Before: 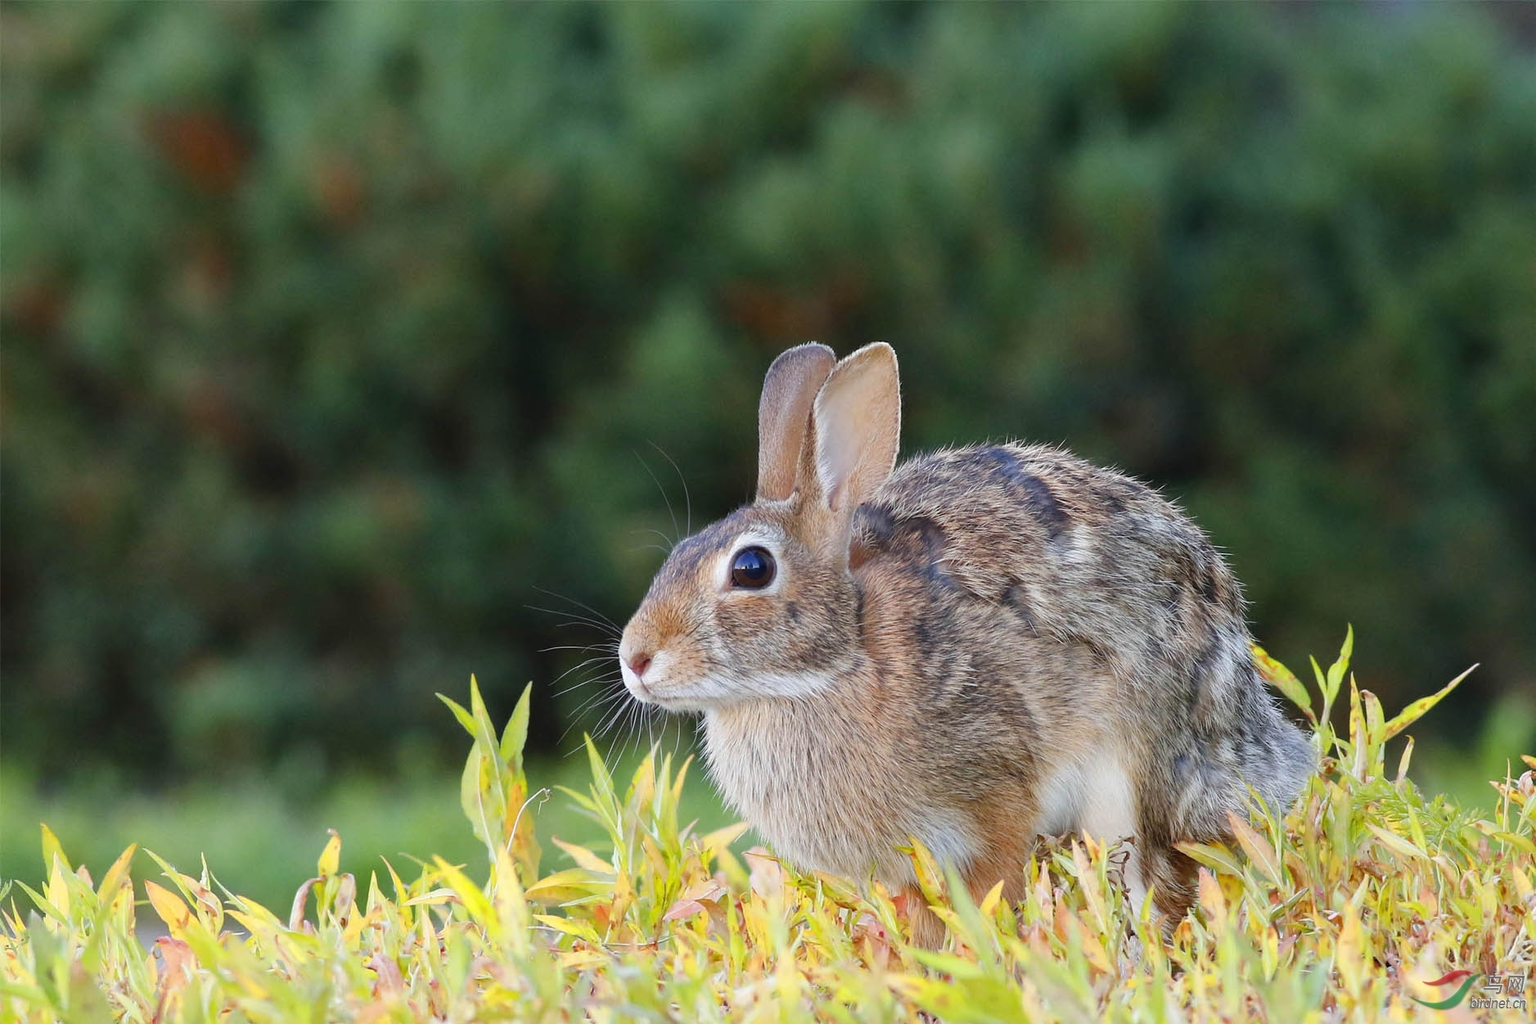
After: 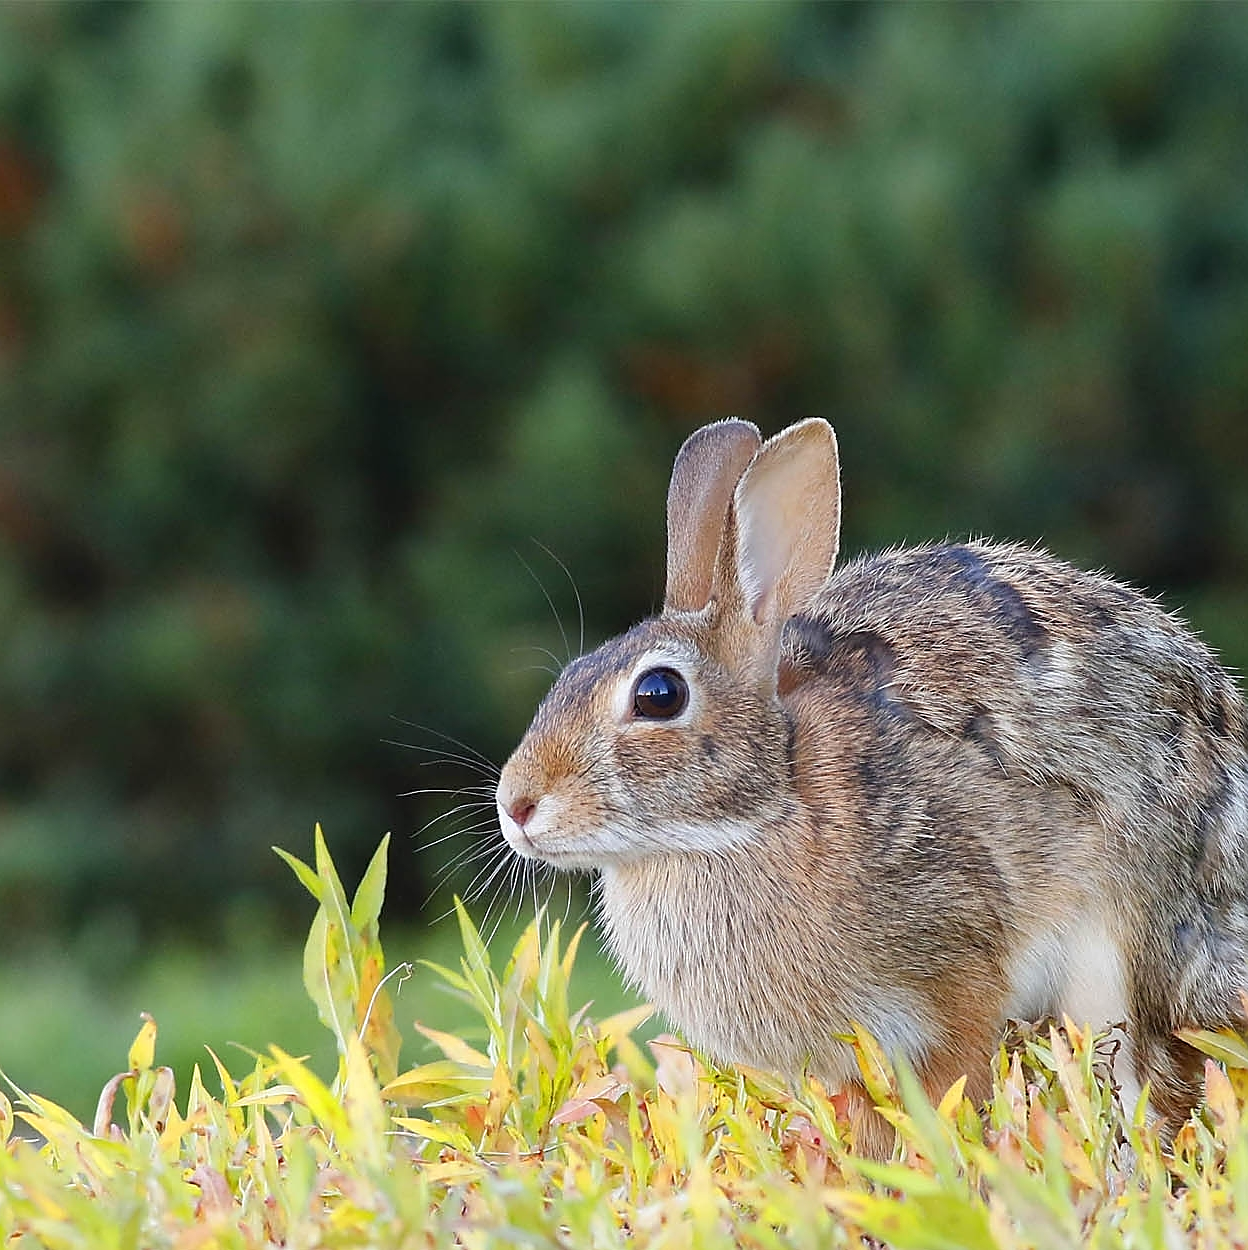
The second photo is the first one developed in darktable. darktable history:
sharpen: radius 1.352, amount 1.261, threshold 0.731
tone equalizer: on, module defaults
crop and rotate: left 13.88%, right 19.621%
